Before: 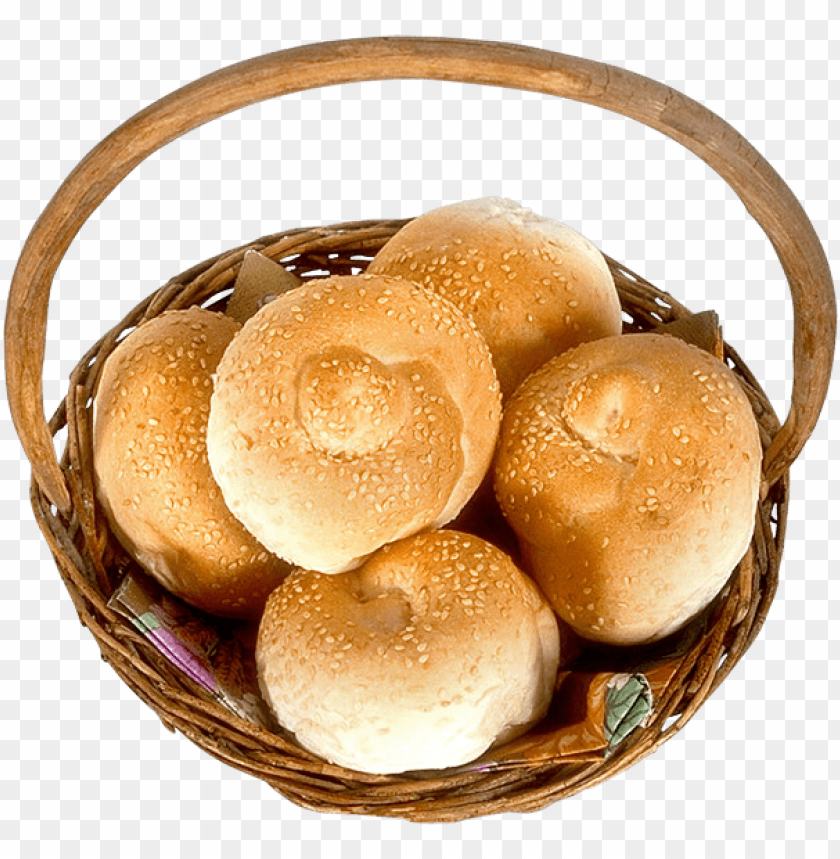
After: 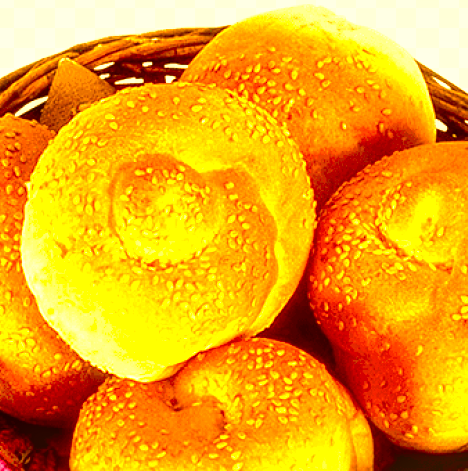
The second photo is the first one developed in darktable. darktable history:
exposure: black level correction -0.005, exposure 1.003 EV, compensate highlight preservation false
local contrast: detail 160%
color balance rgb: perceptual saturation grading › global saturation 37.213%, global vibrance 14.898%
color correction: highlights a* 10.93, highlights b* 29.84, shadows a* 2.69, shadows b* 18.06, saturation 1.72
crop and rotate: left 22.258%, top 22.445%, right 21.96%, bottom 22.667%
contrast brightness saturation: contrast 0.062, brightness -0.006, saturation -0.212
